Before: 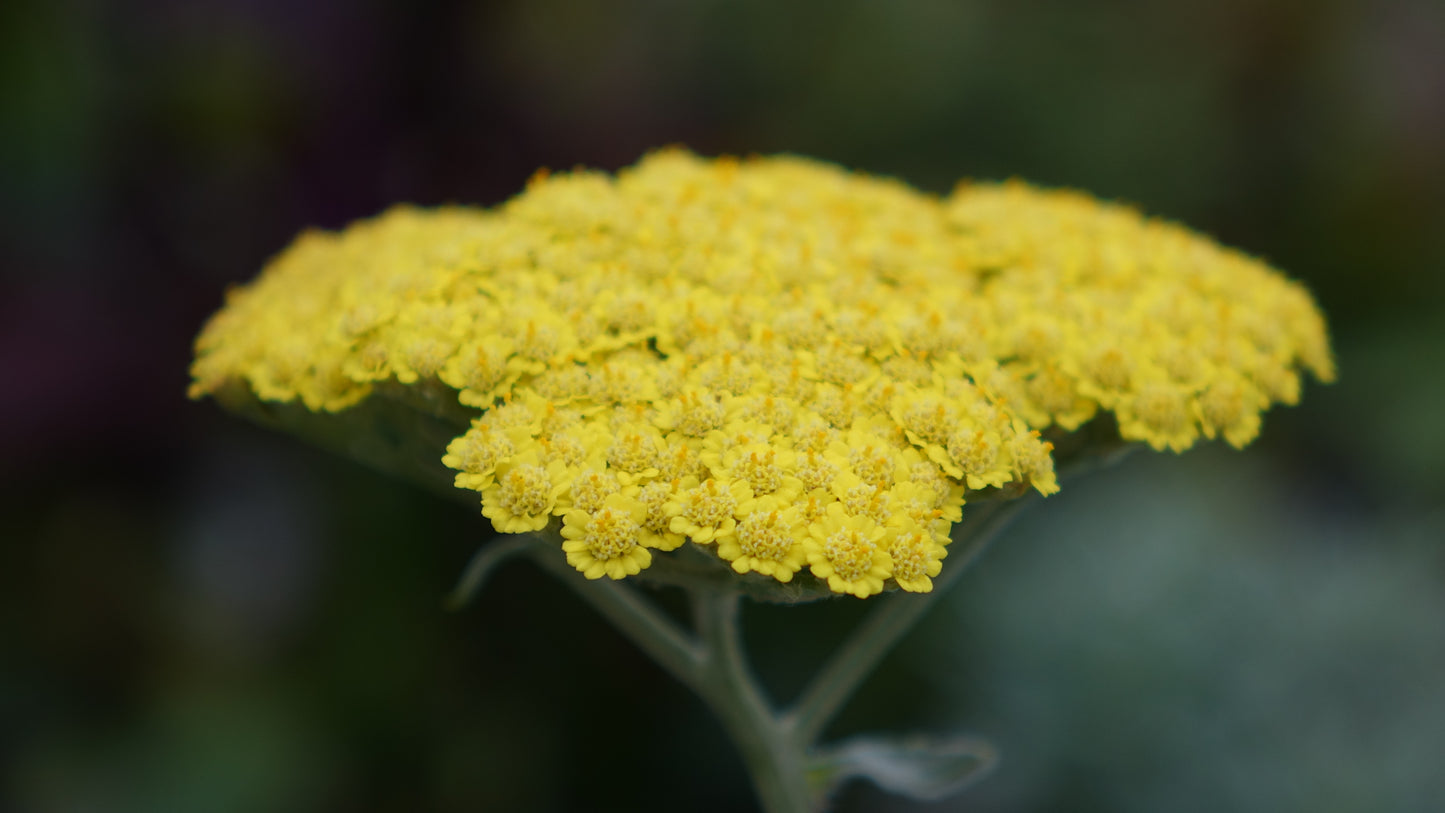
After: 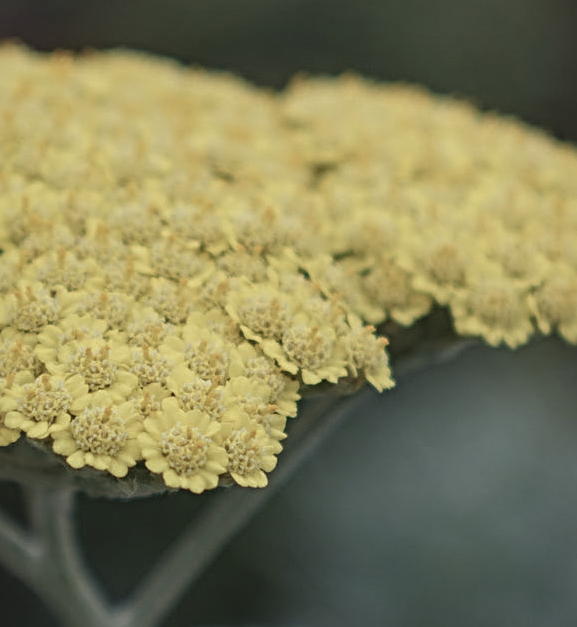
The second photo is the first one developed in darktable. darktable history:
sharpen: radius 4.905
crop: left 46.033%, top 12.962%, right 13.974%, bottom 9.811%
contrast brightness saturation: contrast -0.258, saturation -0.44
local contrast: detail 150%
